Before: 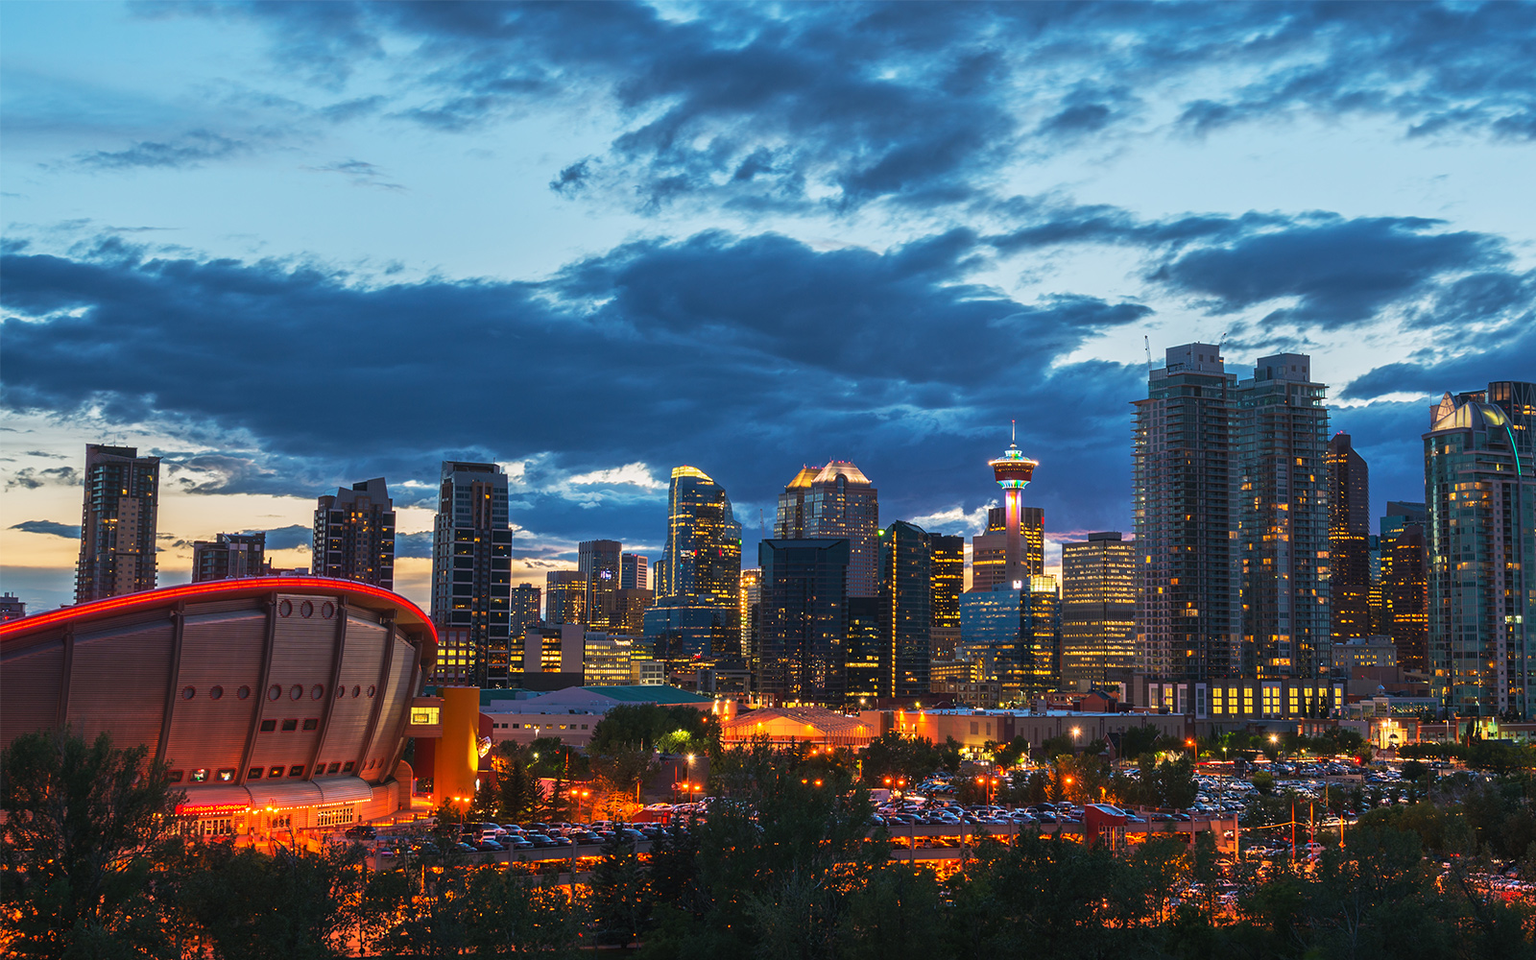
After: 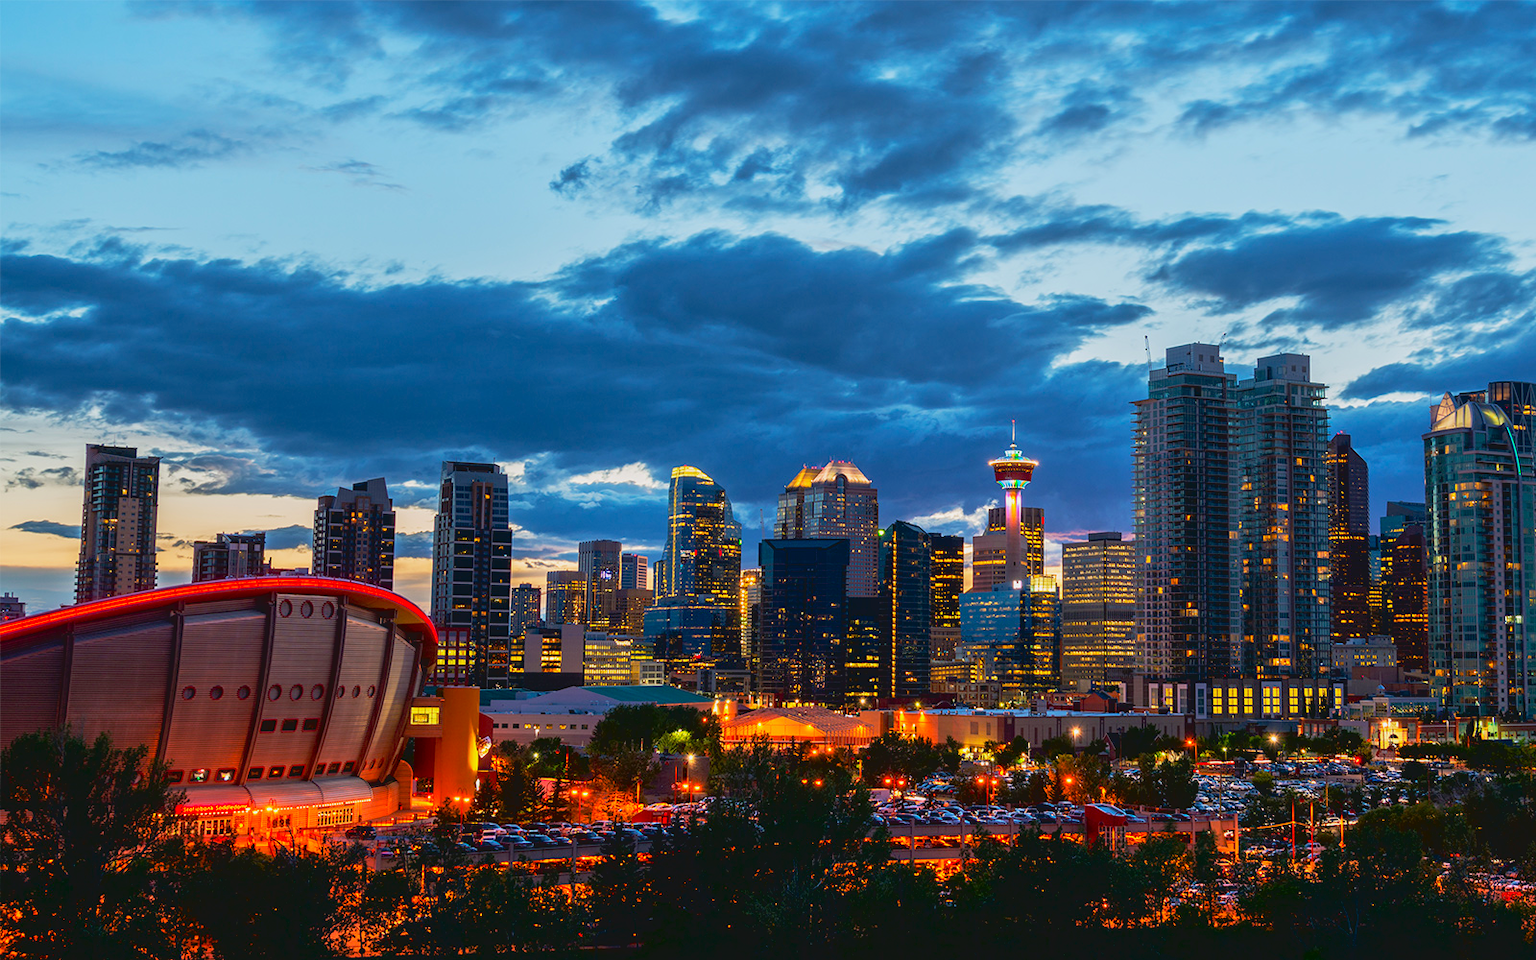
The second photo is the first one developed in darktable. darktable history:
exposure: black level correction 0.016, exposure -0.009 EV, compensate highlight preservation false
contrast brightness saturation: contrast -0.1, brightness 0.05, saturation 0.08
